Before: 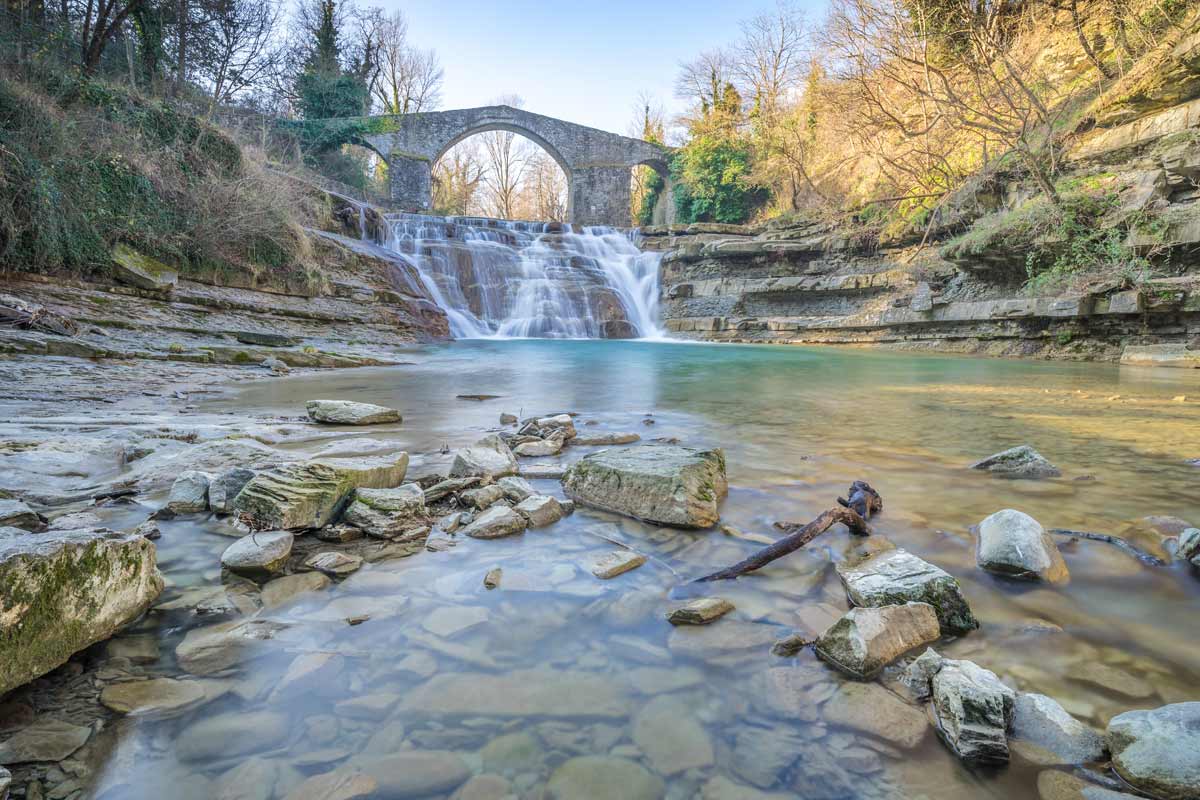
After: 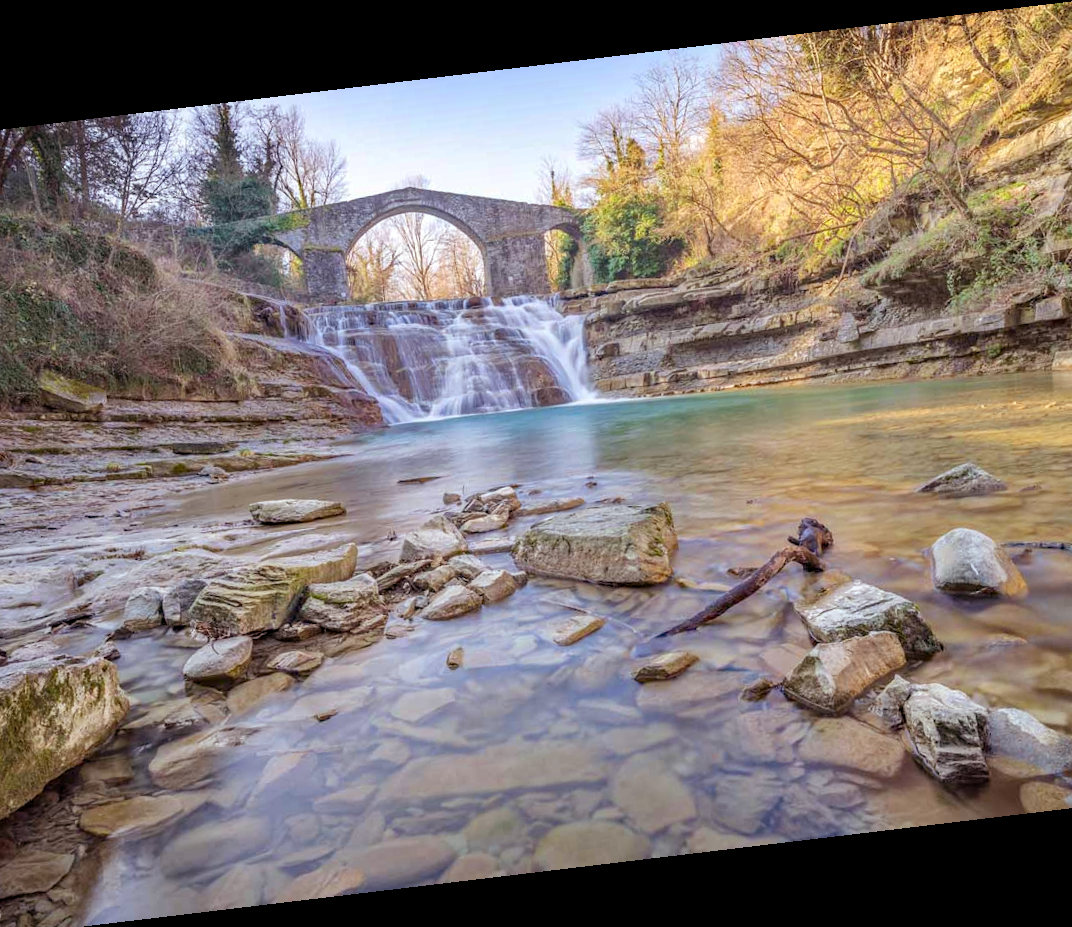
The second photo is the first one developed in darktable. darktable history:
haze removal: compatibility mode true, adaptive false
crop: left 8.026%, right 7.374%
rgb levels: mode RGB, independent channels, levels [[0, 0.474, 1], [0, 0.5, 1], [0, 0.5, 1]]
rotate and perspective: rotation -6.83°, automatic cropping off
